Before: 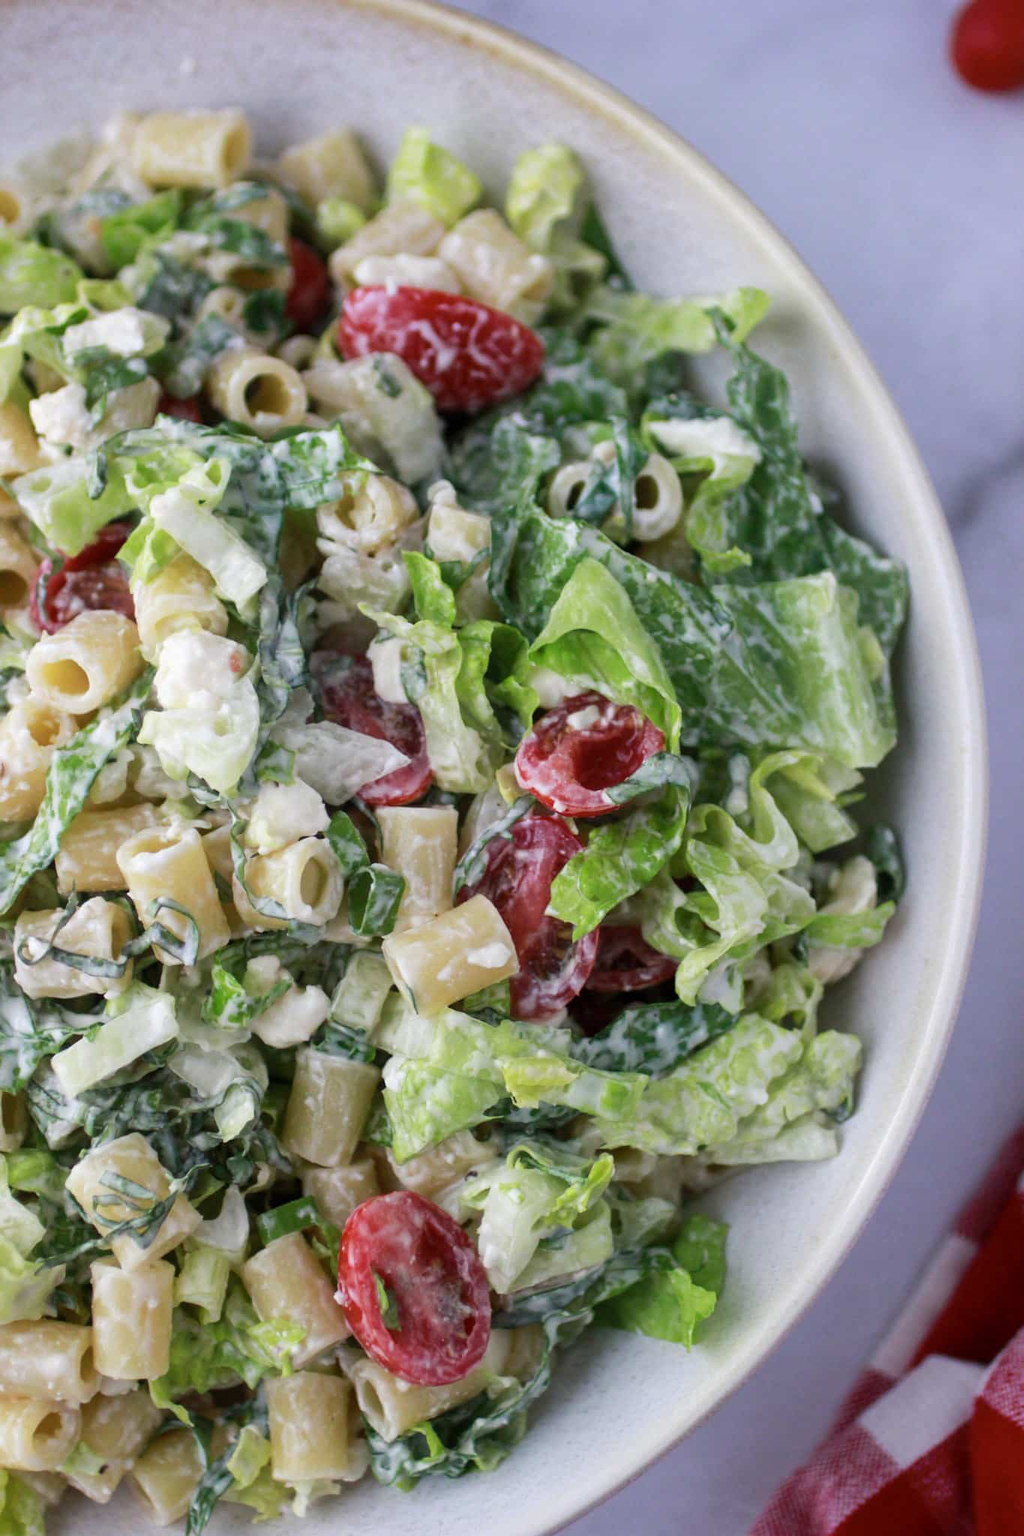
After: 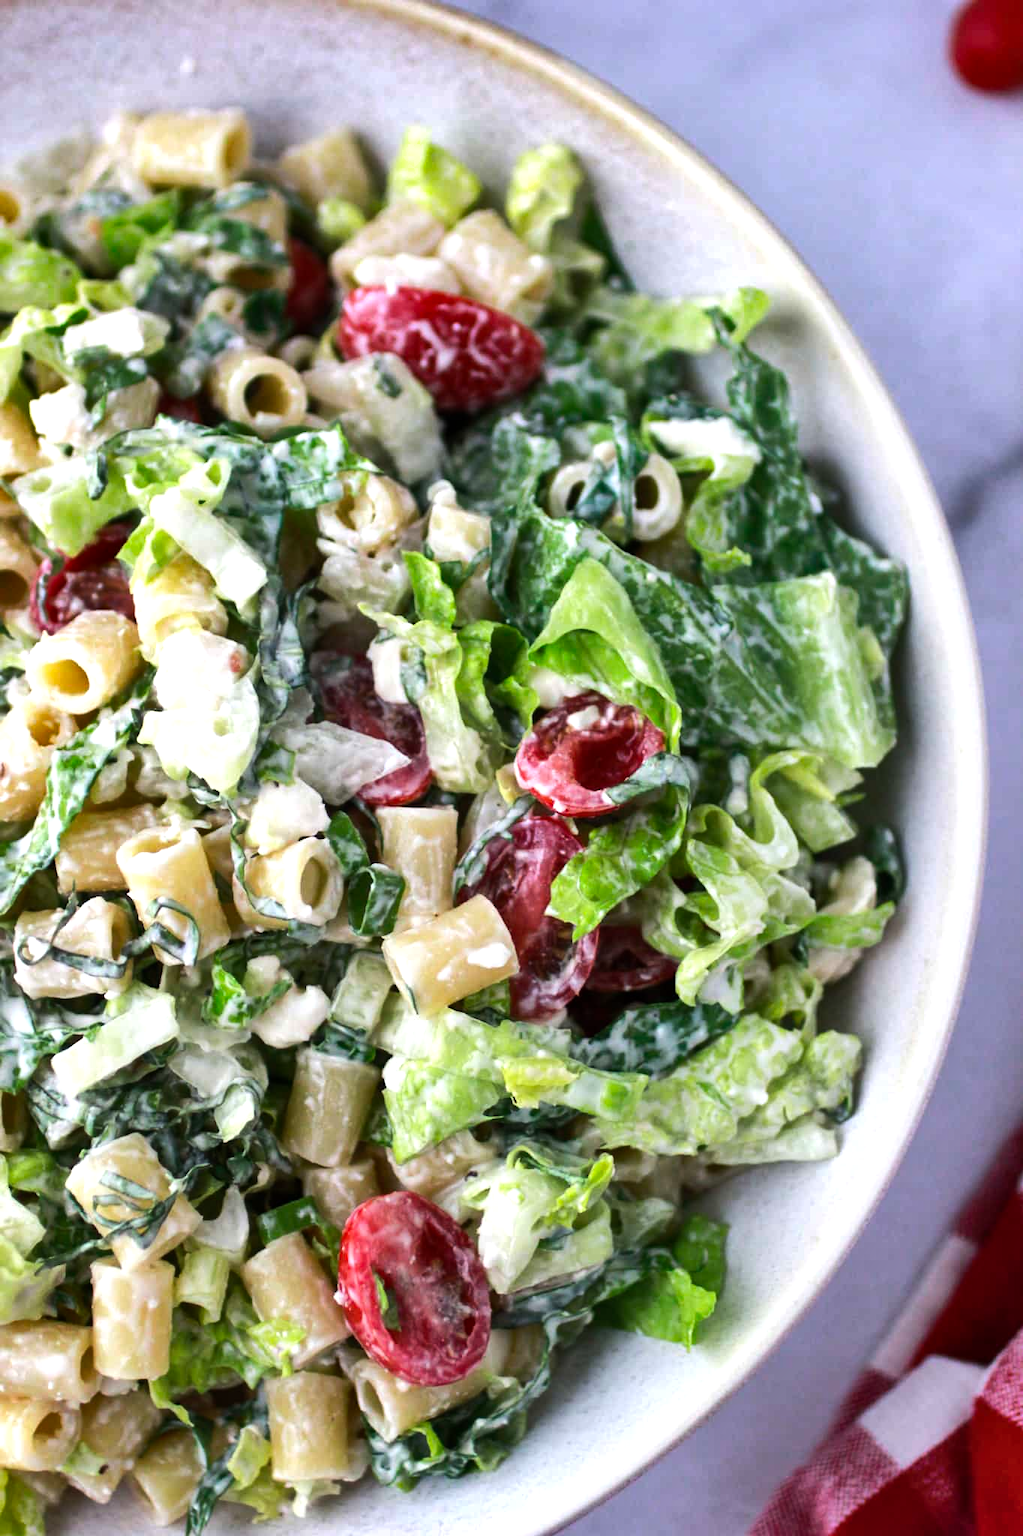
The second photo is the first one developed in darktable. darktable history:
shadows and highlights: shadows 60, soften with gaussian
tone equalizer: -8 EV -0.75 EV, -7 EV -0.7 EV, -6 EV -0.6 EV, -5 EV -0.4 EV, -3 EV 0.4 EV, -2 EV 0.6 EV, -1 EV 0.7 EV, +0 EV 0.75 EV, edges refinement/feathering 500, mask exposure compensation -1.57 EV, preserve details no
